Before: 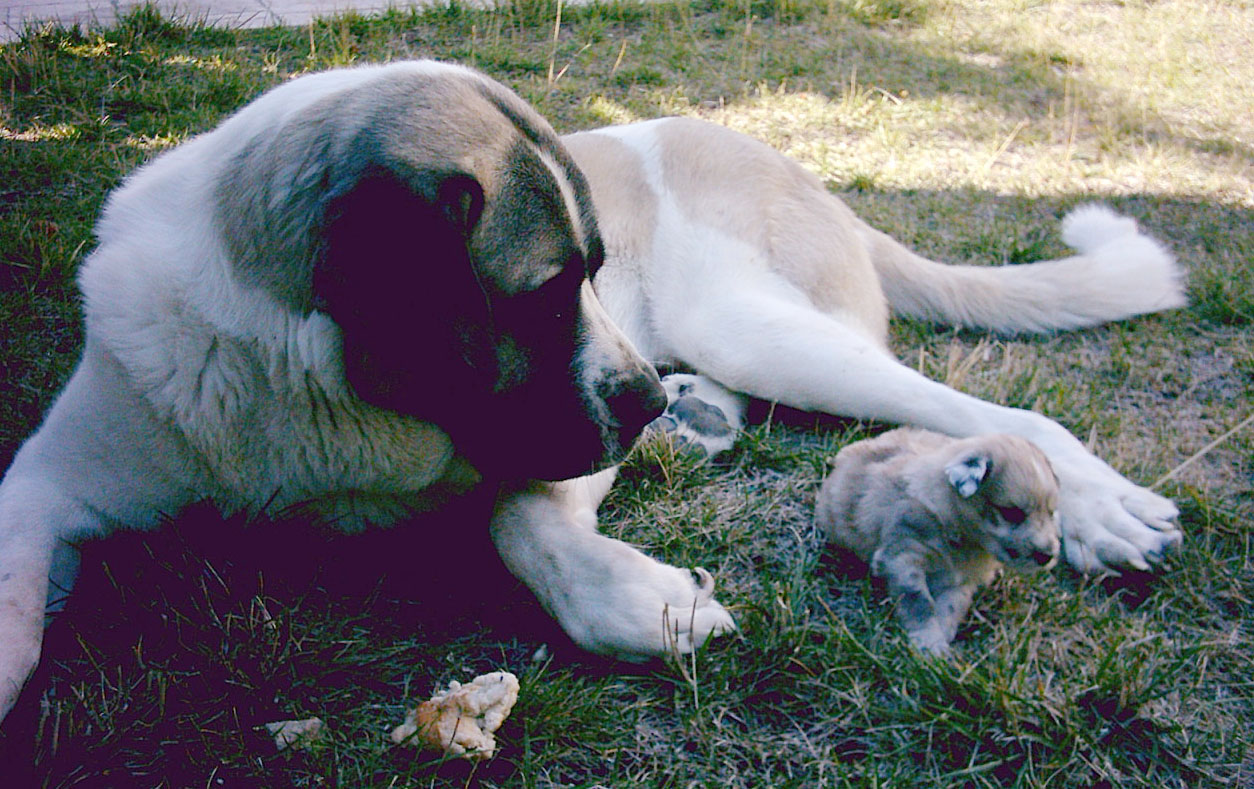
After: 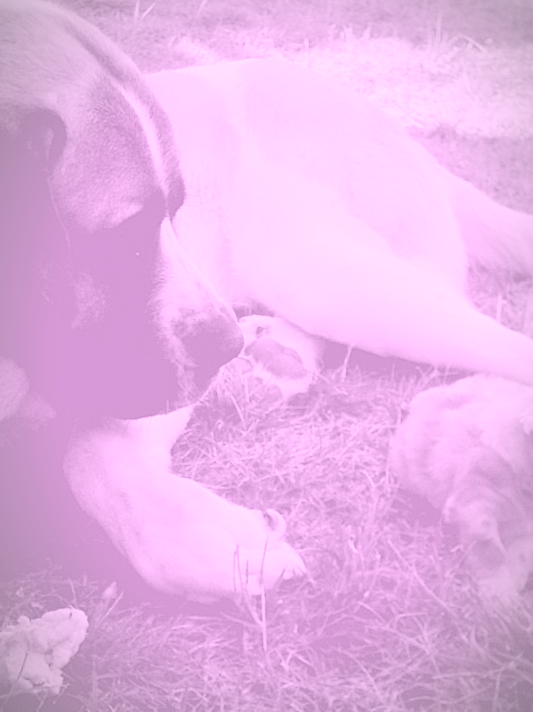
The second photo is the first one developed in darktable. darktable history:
vignetting: fall-off radius 60%, automatic ratio true
crop: left 33.452%, top 6.025%, right 23.155%
rotate and perspective: rotation 1.57°, crop left 0.018, crop right 0.982, crop top 0.039, crop bottom 0.961
colorize: hue 331.2°, saturation 69%, source mix 30.28%, lightness 69.02%, version 1
